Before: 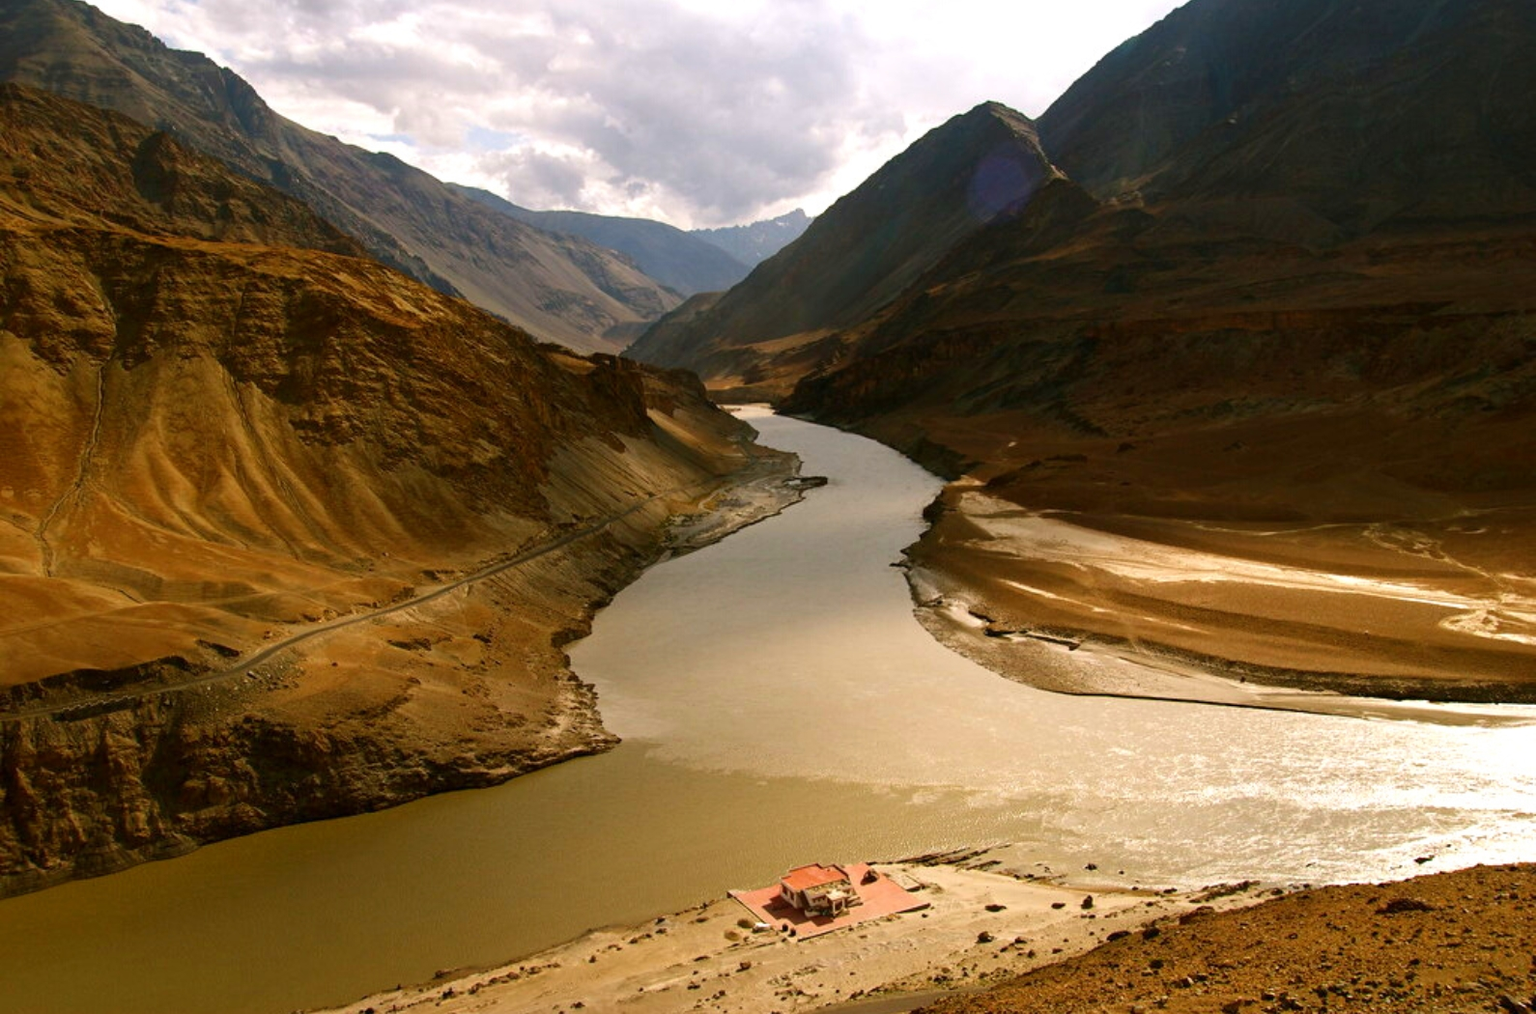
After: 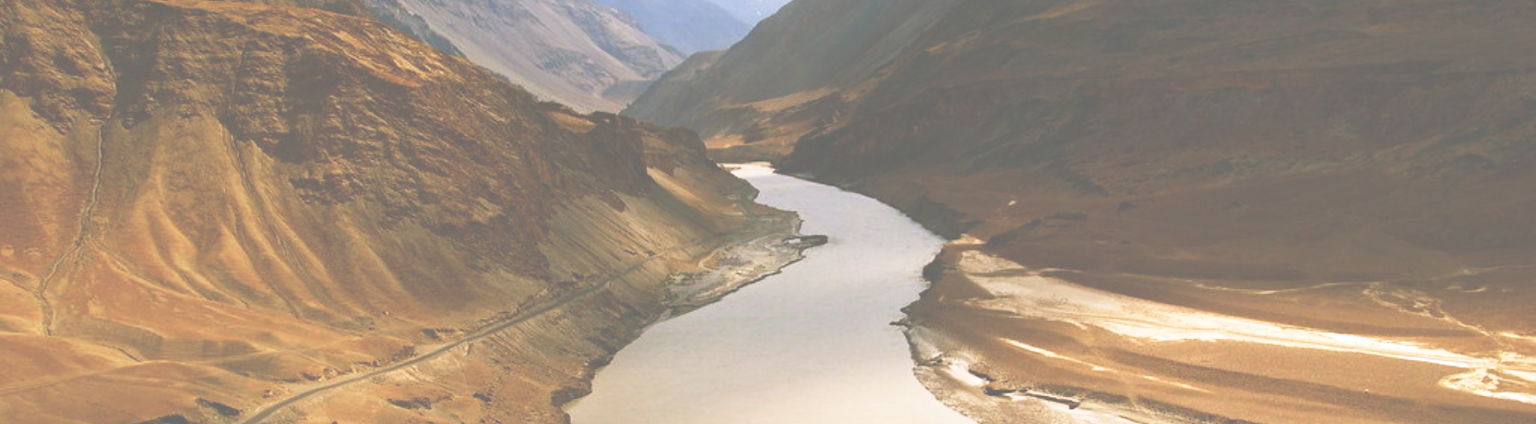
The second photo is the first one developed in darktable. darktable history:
exposure: black level correction -0.087, compensate highlight preservation false
crop and rotate: top 23.84%, bottom 34.294%
base curve: curves: ch0 [(0, 0) (0.036, 0.037) (0.121, 0.228) (0.46, 0.76) (0.859, 0.983) (1, 1)], preserve colors none
white balance: red 0.967, blue 1.119, emerald 0.756
